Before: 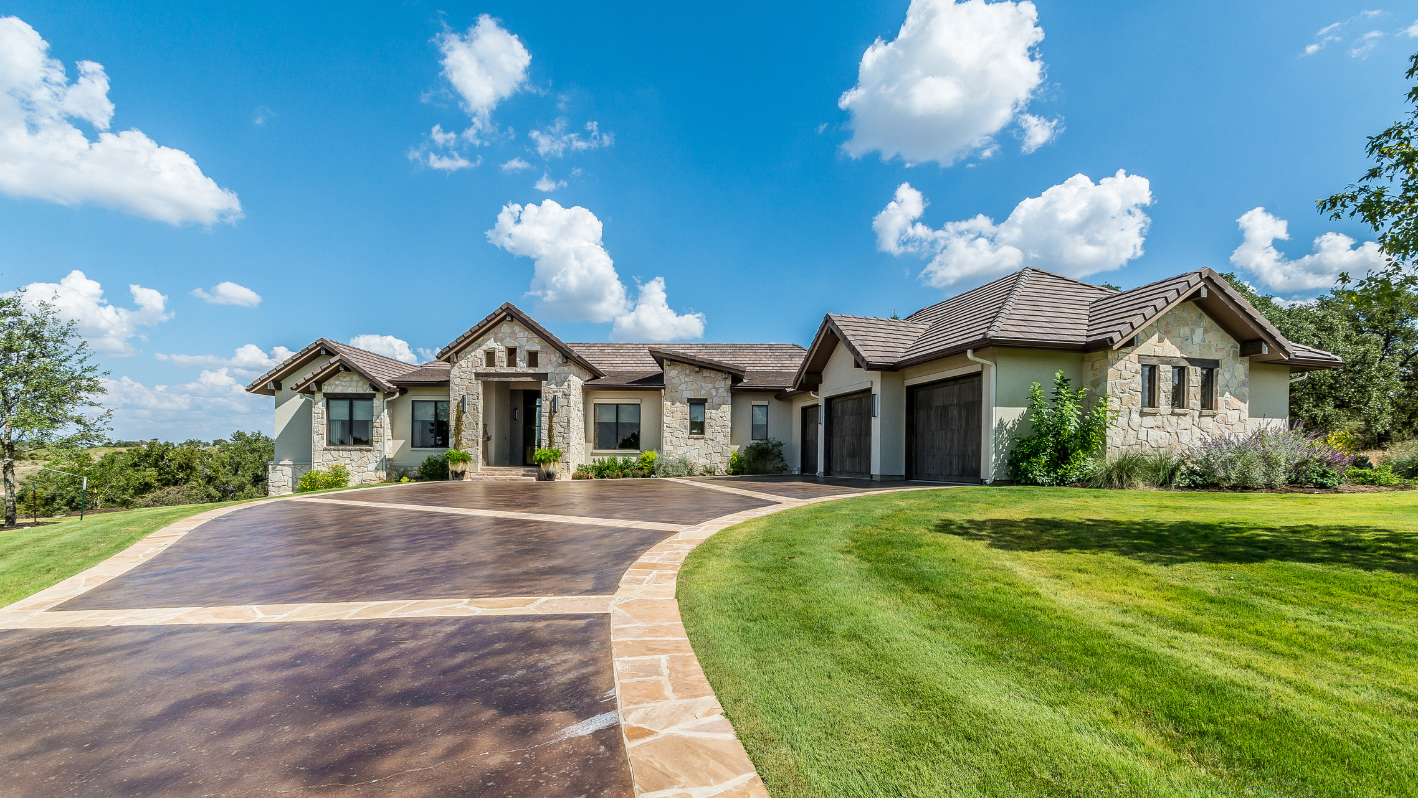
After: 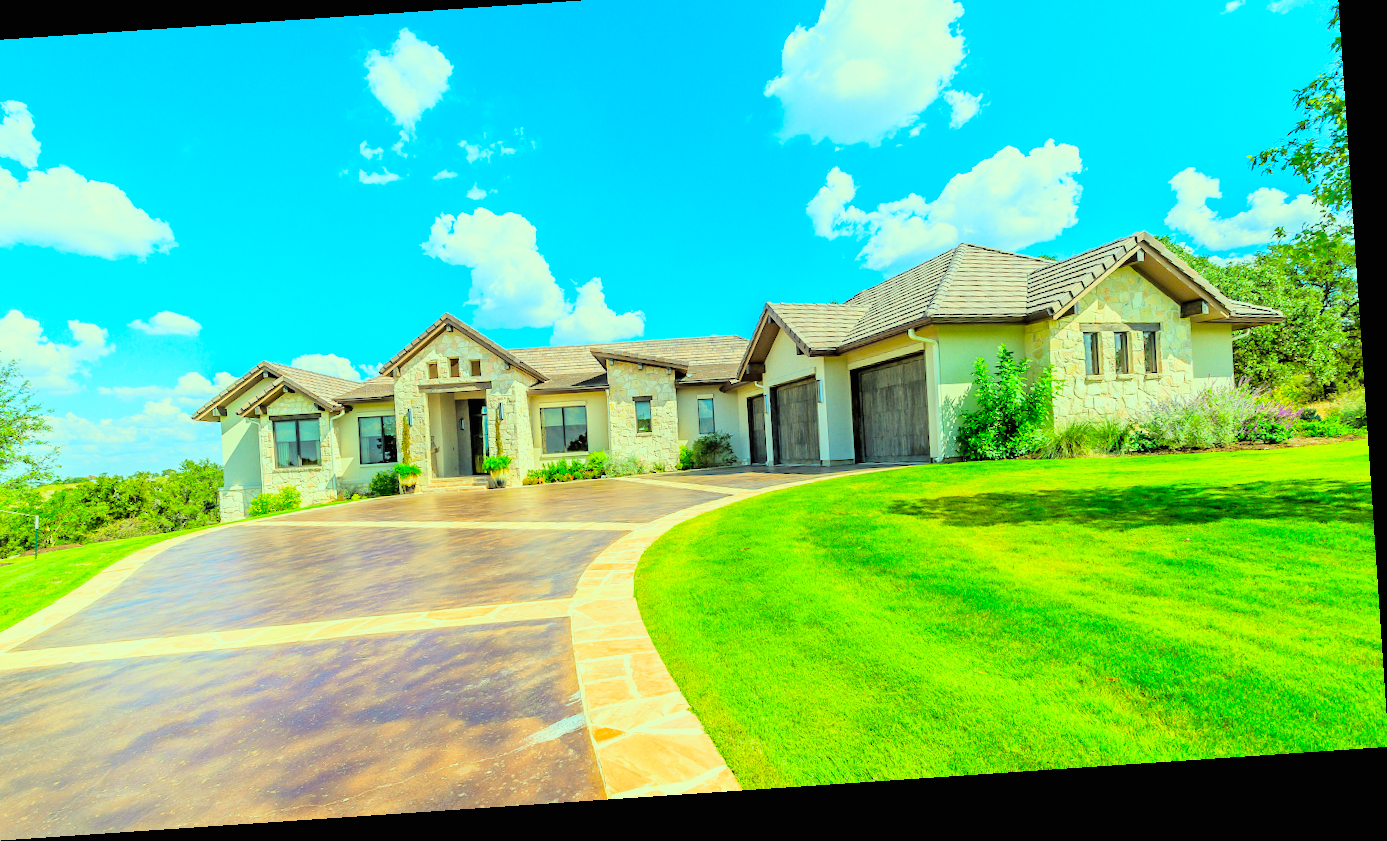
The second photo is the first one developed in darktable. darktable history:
contrast brightness saturation: brightness 0.148
filmic rgb: black relative exposure -6.57 EV, white relative exposure 4.73 EV, threshold 2.96 EV, hardness 3.12, contrast 0.793, color science v6 (2022), enable highlight reconstruction true
color correction: highlights a* -11.13, highlights b* 9.85, saturation 1.71
color zones: curves: ch0 [(0.068, 0.464) (0.25, 0.5) (0.48, 0.508) (0.75, 0.536) (0.886, 0.476) (0.967, 0.456)]; ch1 [(0.066, 0.456) (0.25, 0.5) (0.616, 0.508) (0.746, 0.56) (0.934, 0.444)]
crop and rotate: angle 3.86°, left 5.486%, top 5.686%
exposure: black level correction 0, exposure 1.611 EV, compensate highlight preservation false
